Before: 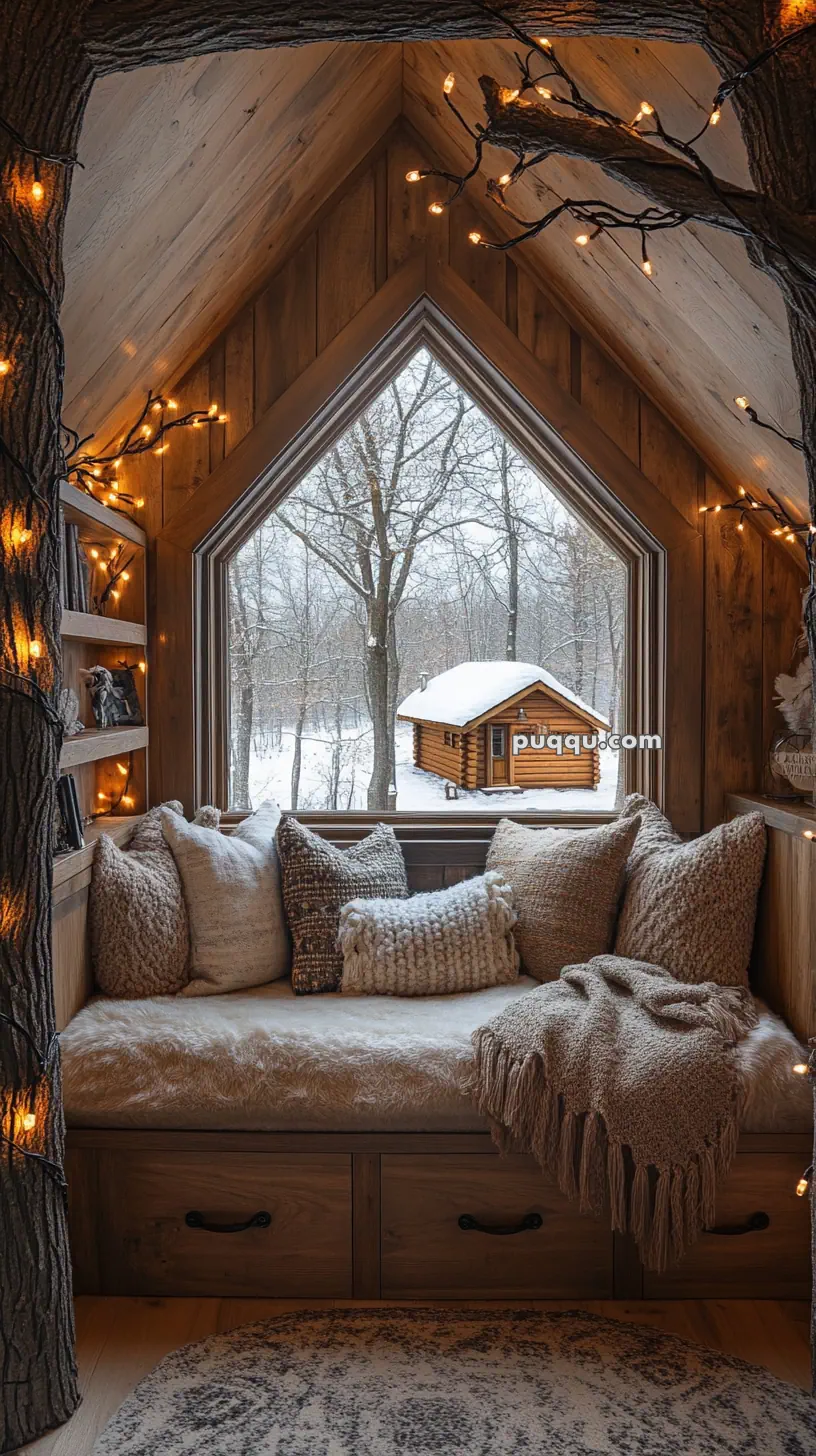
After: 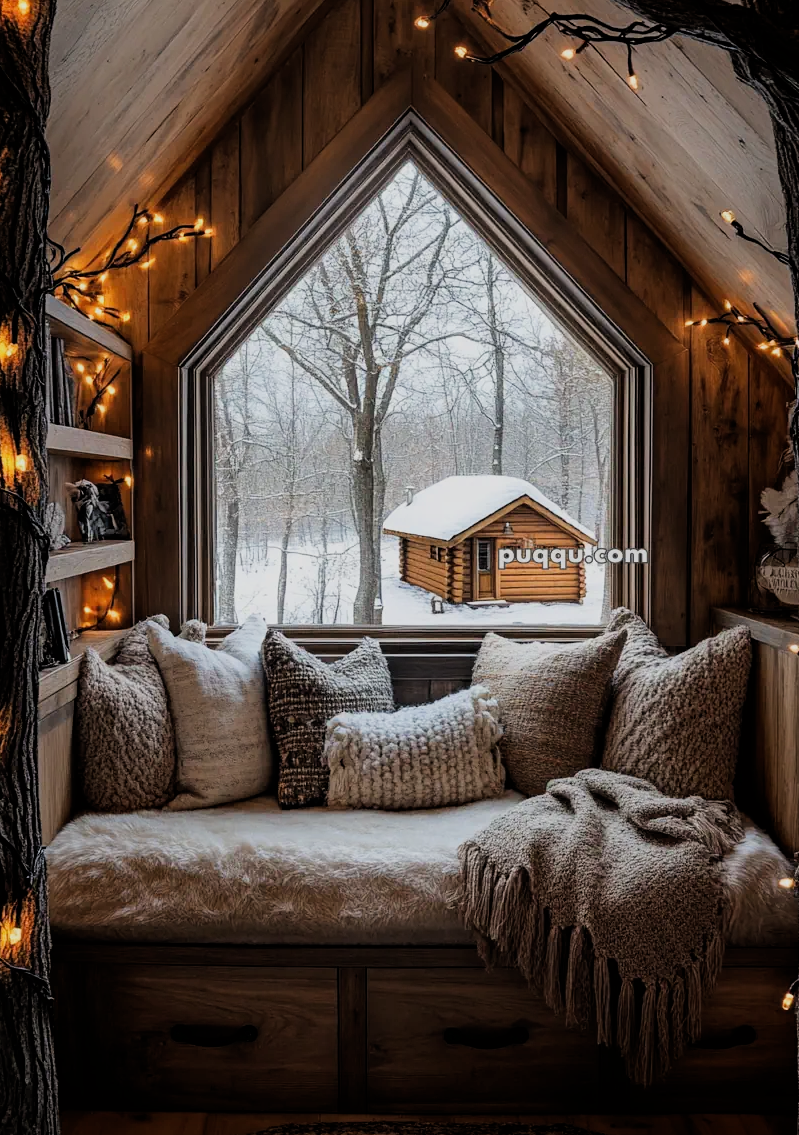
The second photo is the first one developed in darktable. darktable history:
filmic rgb: black relative exposure -5 EV, hardness 2.88, contrast 1.2
crop and rotate: left 1.814%, top 12.818%, right 0.25%, bottom 9.225%
